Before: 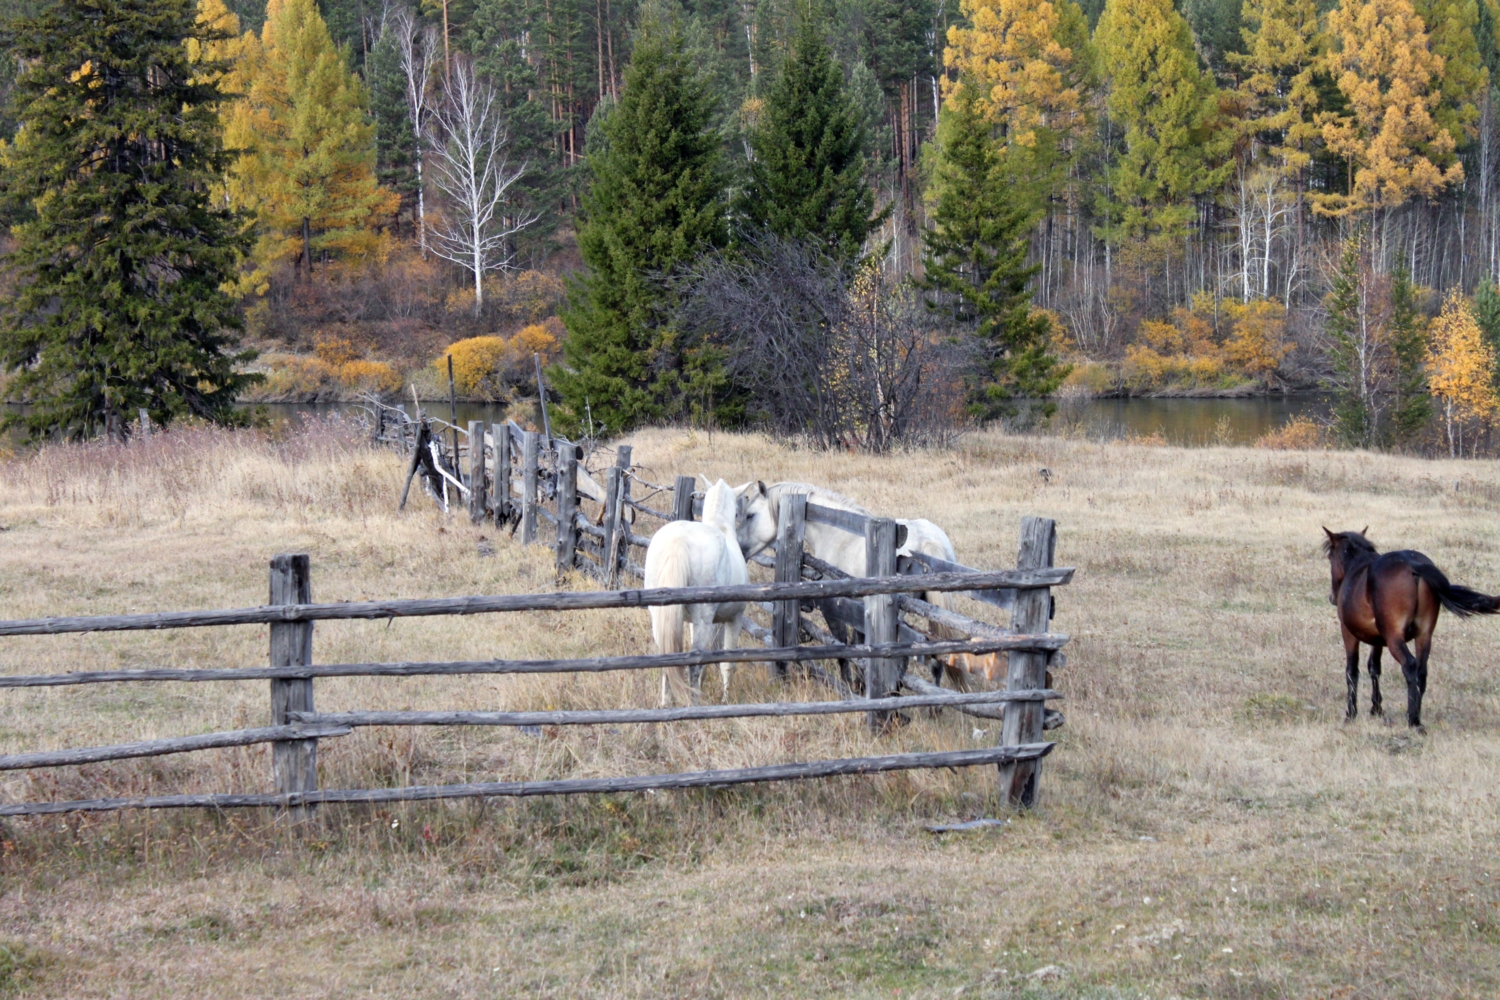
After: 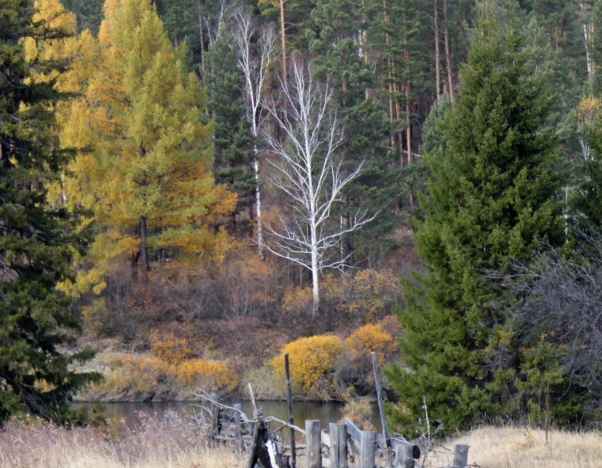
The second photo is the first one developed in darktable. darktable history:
crop and rotate: left 10.907%, top 0.119%, right 48.938%, bottom 53.047%
